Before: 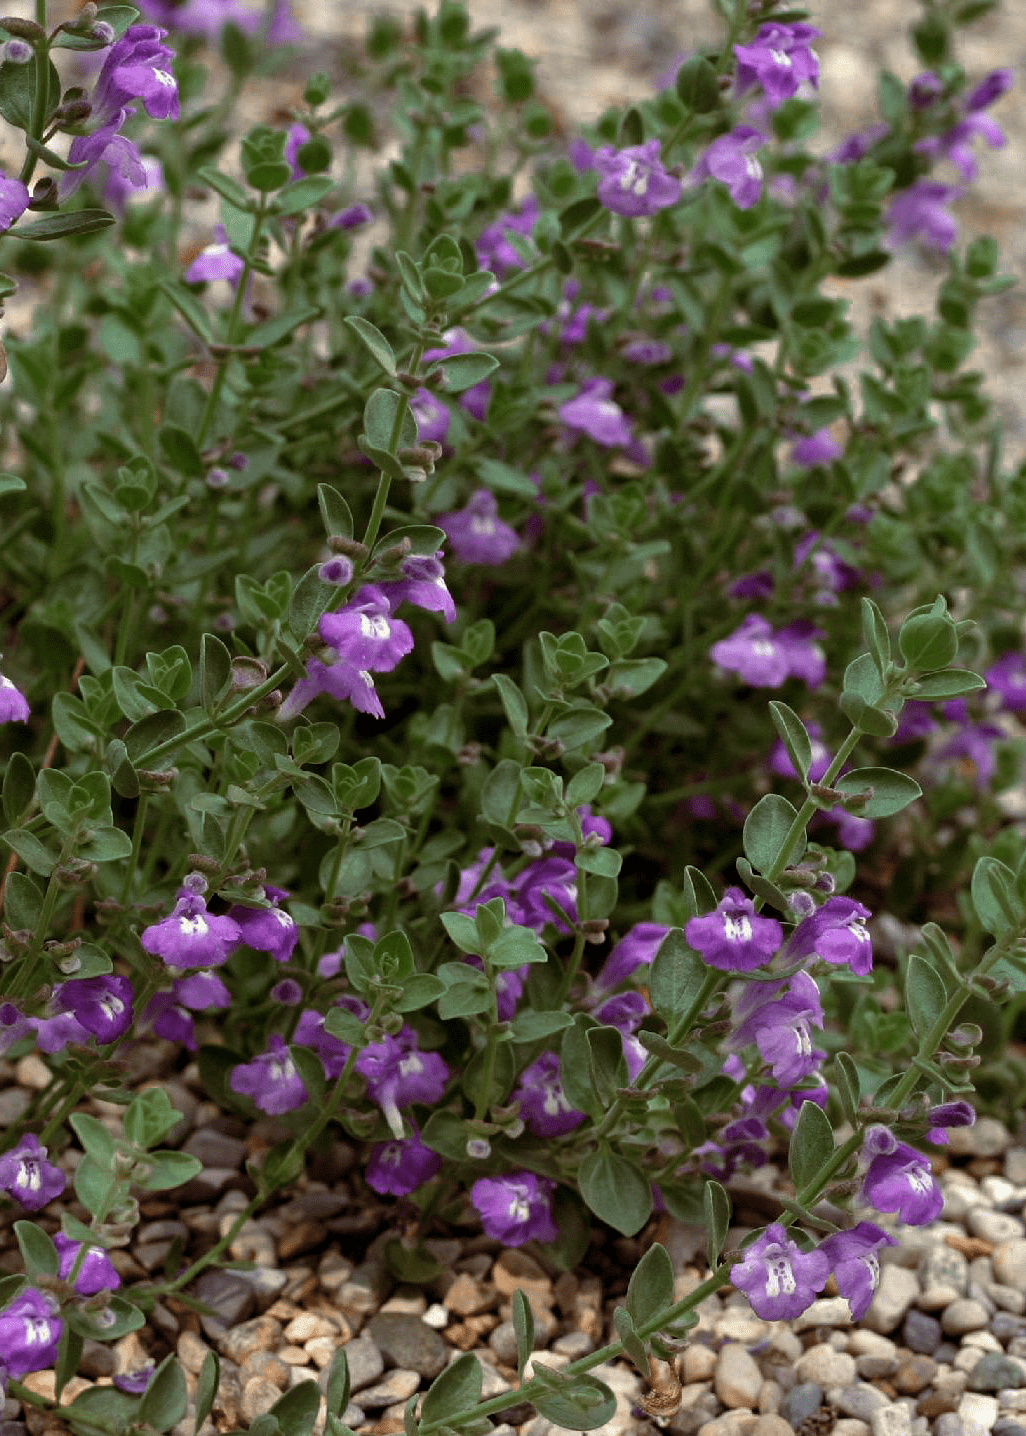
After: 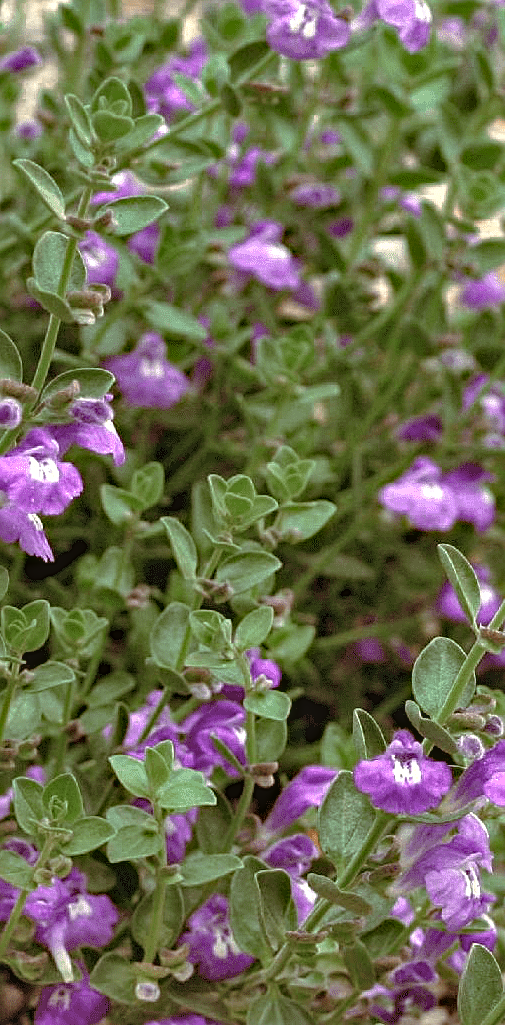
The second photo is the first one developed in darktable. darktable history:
crop: left 32.322%, top 11.002%, right 18.383%, bottom 17.557%
exposure: black level correction 0, exposure 1.195 EV, compensate highlight preservation false
local contrast: on, module defaults
shadows and highlights: low approximation 0.01, soften with gaussian
sharpen: on, module defaults
haze removal: compatibility mode true, adaptive false
contrast brightness saturation: contrast -0.102, saturation -0.088
tone equalizer: -8 EV 0.215 EV, -7 EV 0.381 EV, -6 EV 0.377 EV, -5 EV 0.211 EV, -3 EV -0.269 EV, -2 EV -0.393 EV, -1 EV -0.395 EV, +0 EV -0.234 EV, edges refinement/feathering 500, mask exposure compensation -1.57 EV, preserve details no
